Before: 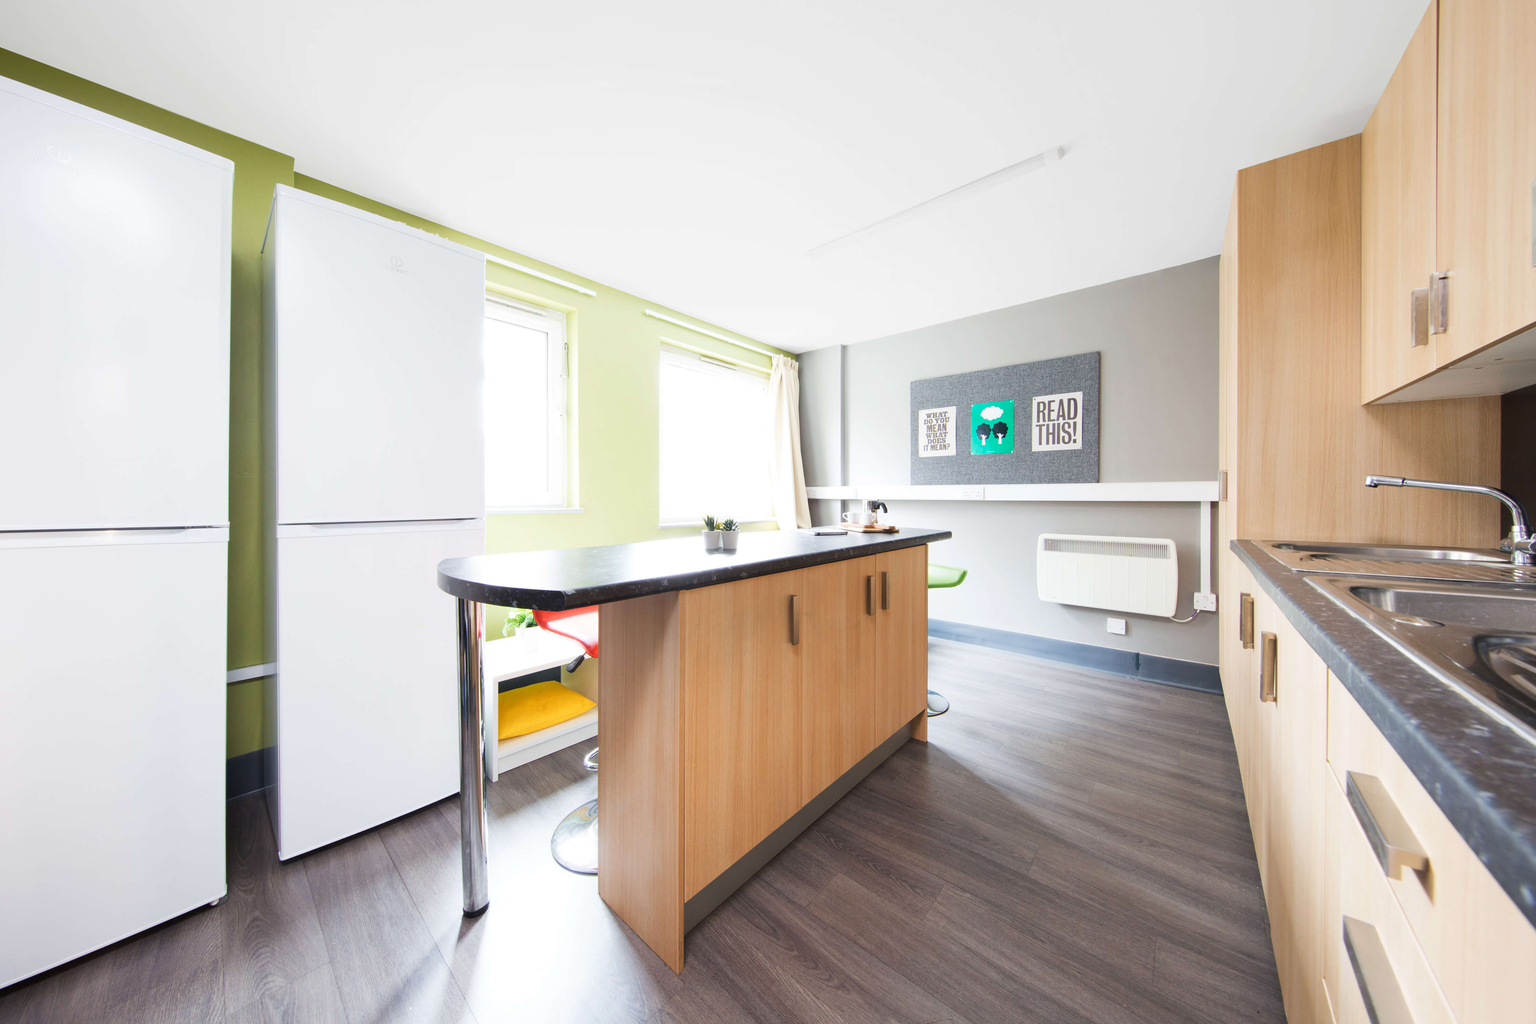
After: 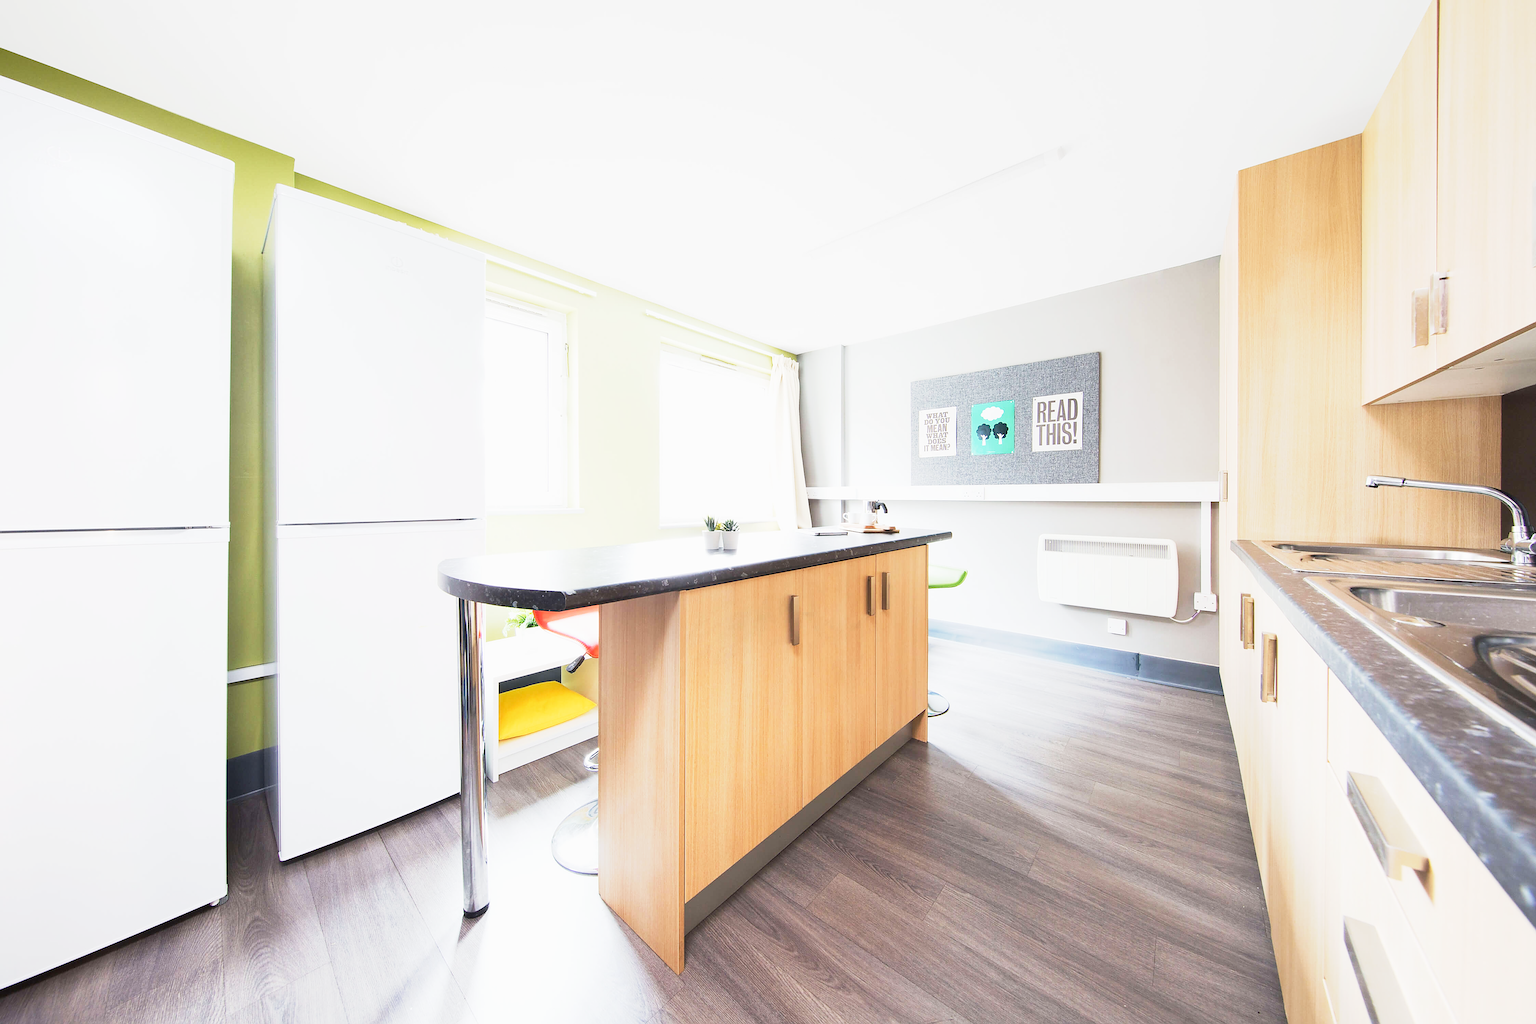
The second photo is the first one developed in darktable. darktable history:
exposure: exposure 0.556 EV, compensate highlight preservation false
base curve: curves: ch0 [(0, 0) (0.088, 0.125) (0.176, 0.251) (0.354, 0.501) (0.613, 0.749) (1, 0.877)], preserve colors none
sharpen: radius 1.4, amount 1.25, threshold 0.7
